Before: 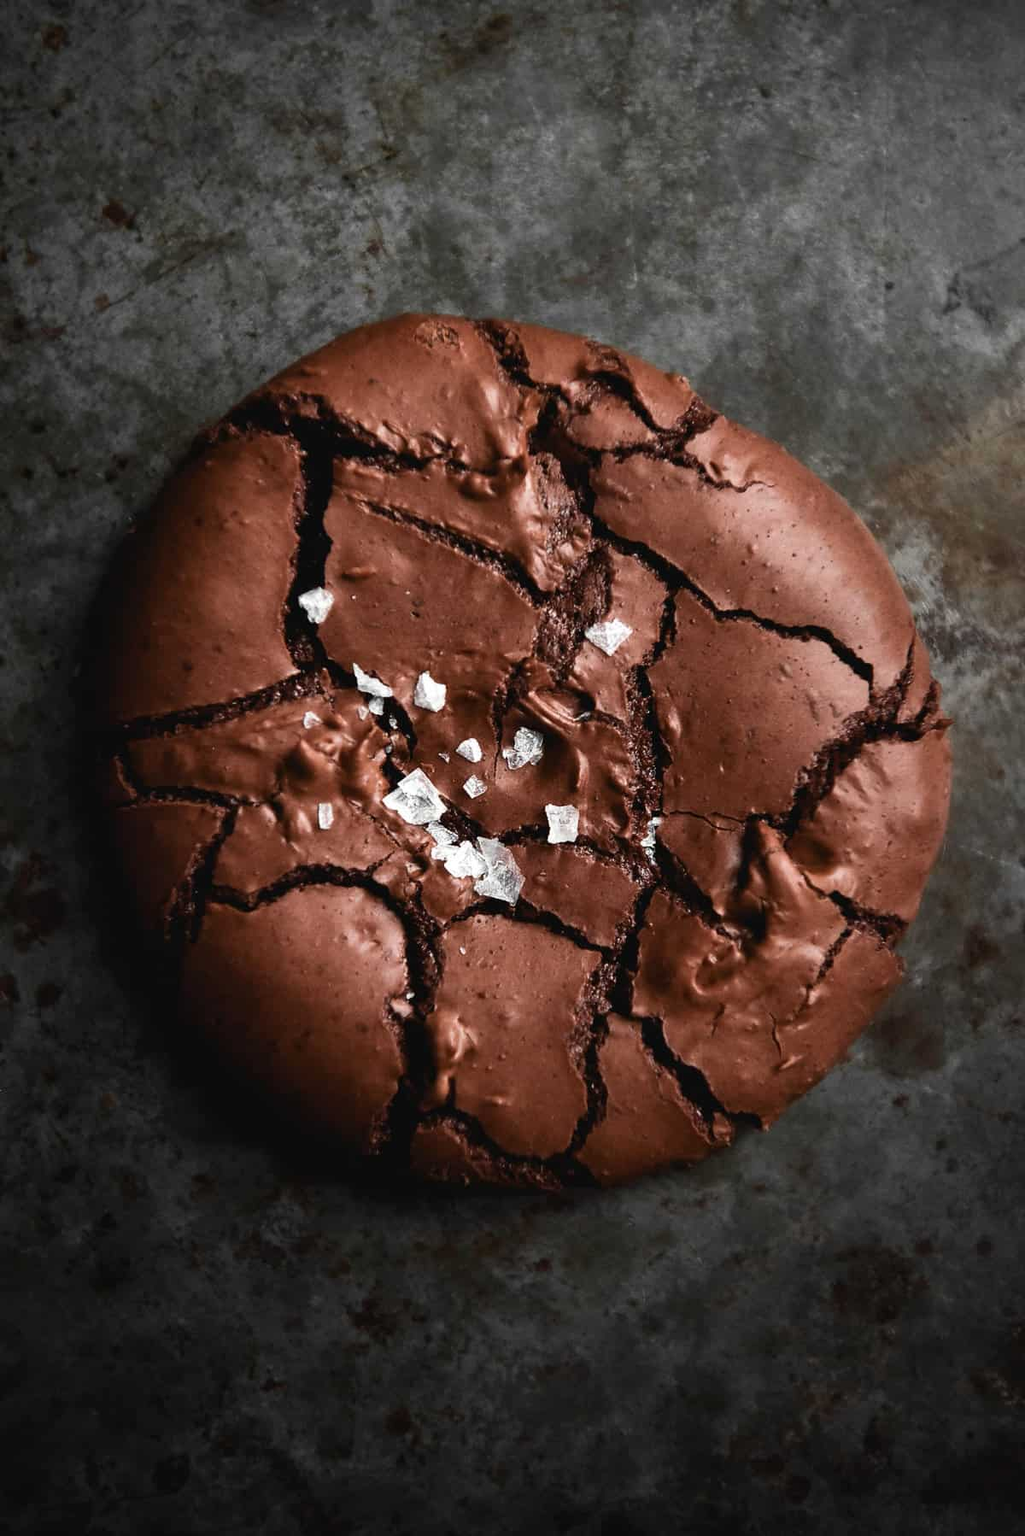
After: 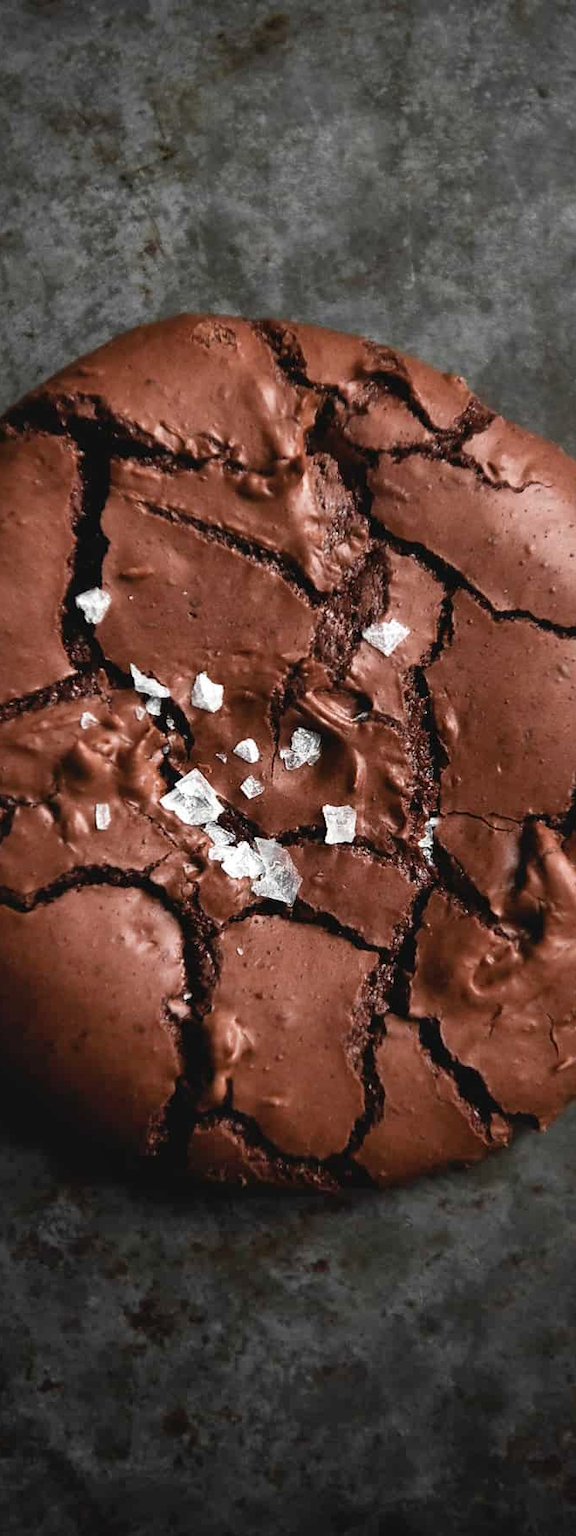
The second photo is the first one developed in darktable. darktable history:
exposure: black level correction 0, compensate exposure bias true, compensate highlight preservation false
shadows and highlights: shadows 43.31, highlights 7.33
crop: left 21.758%, right 22.026%, bottom 0.009%
